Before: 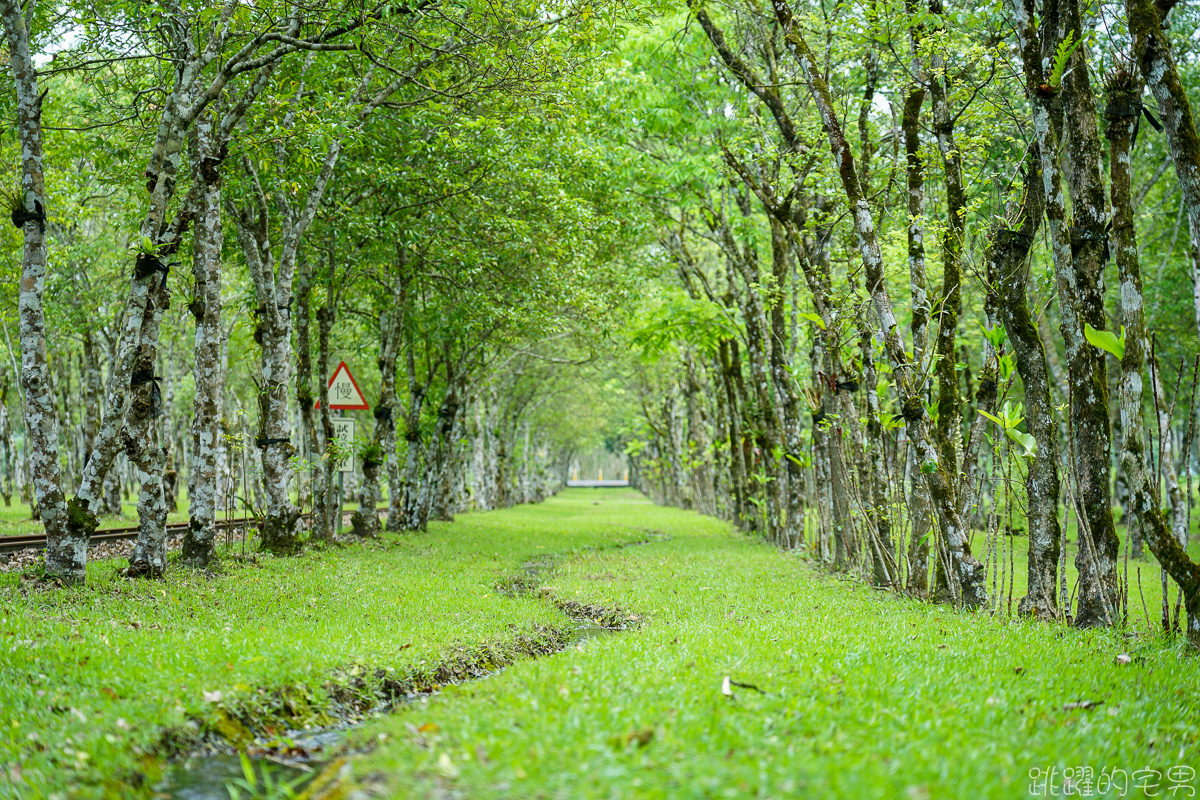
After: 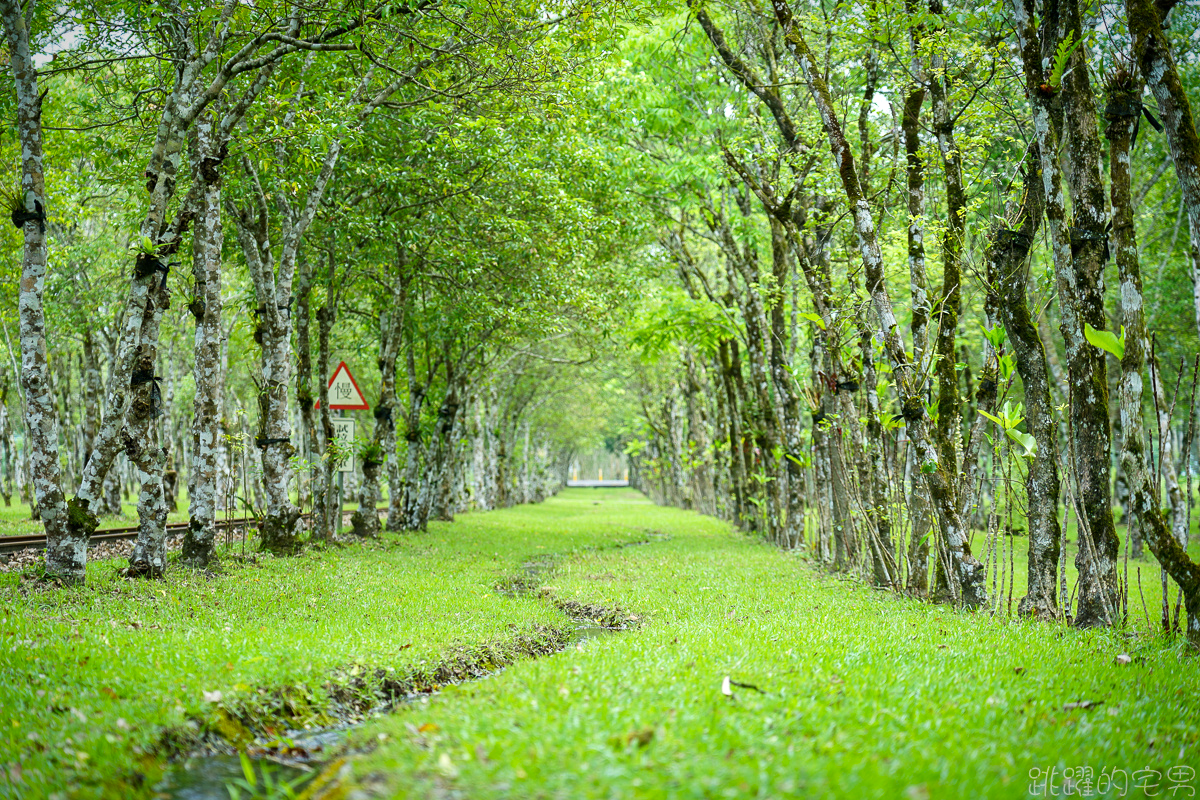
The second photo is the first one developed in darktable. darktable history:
exposure: exposure 0.2 EV, compensate highlight preservation false
vignetting: fall-off start 98.29%, fall-off radius 100%, brightness -1, saturation 0.5, width/height ratio 1.428
